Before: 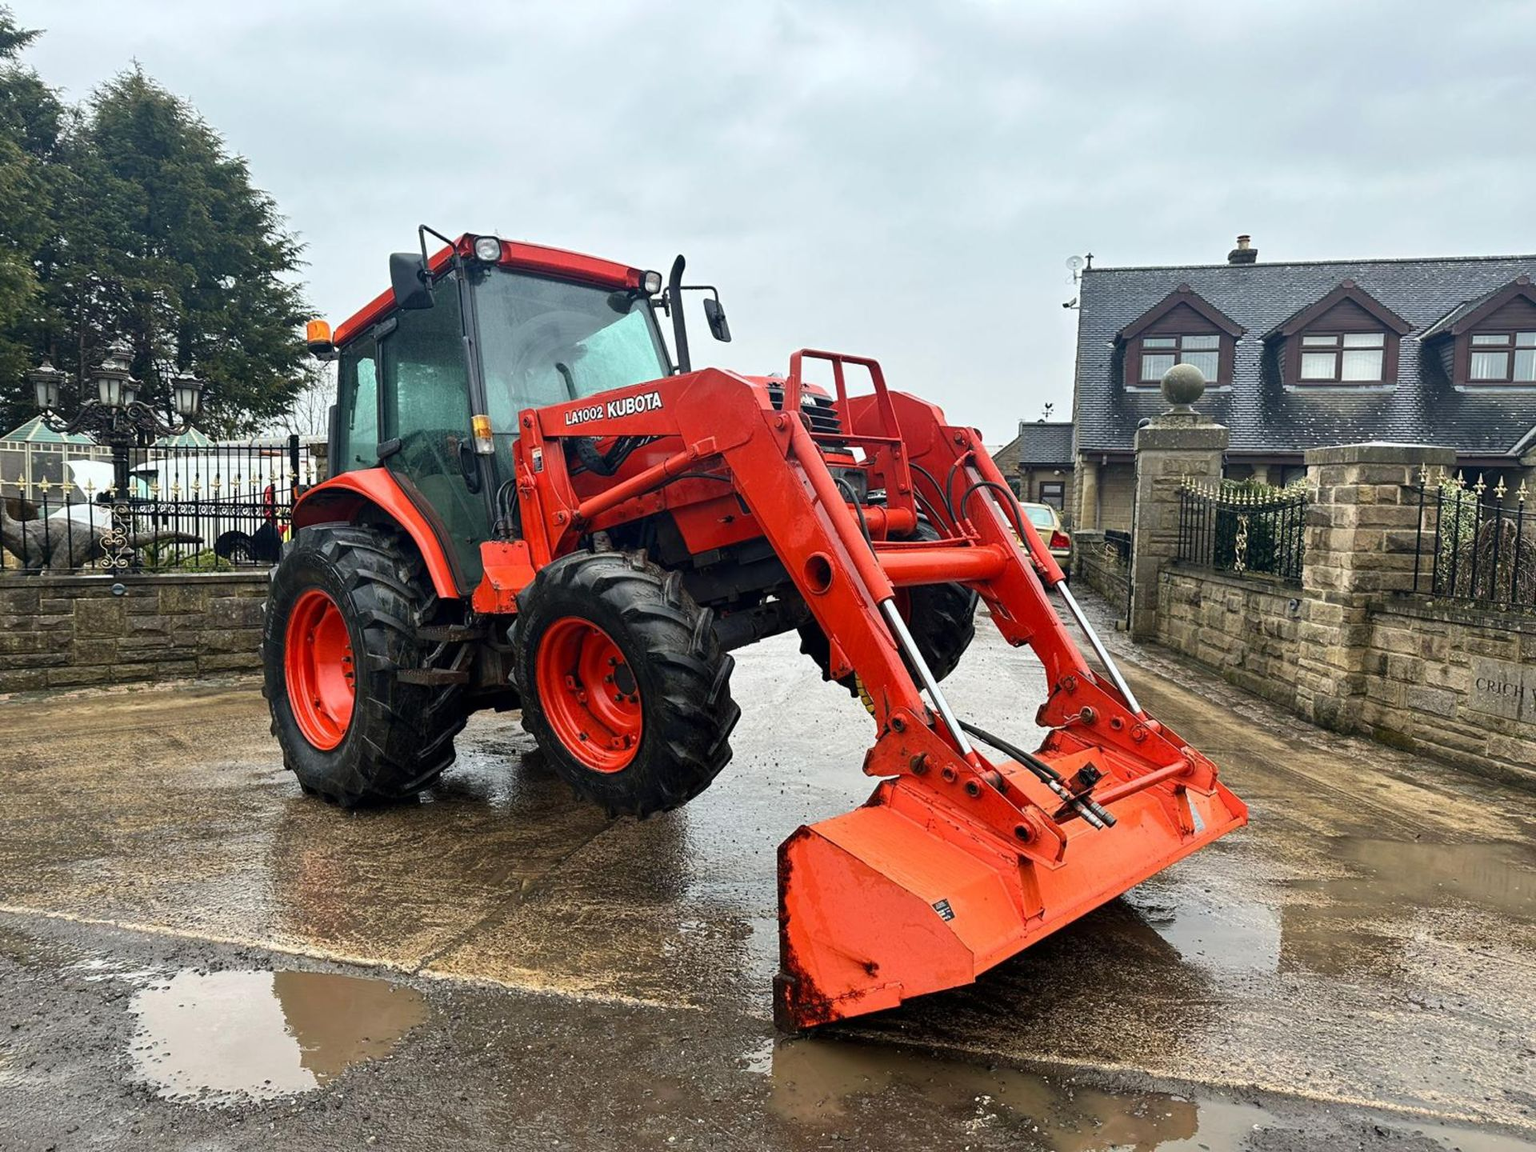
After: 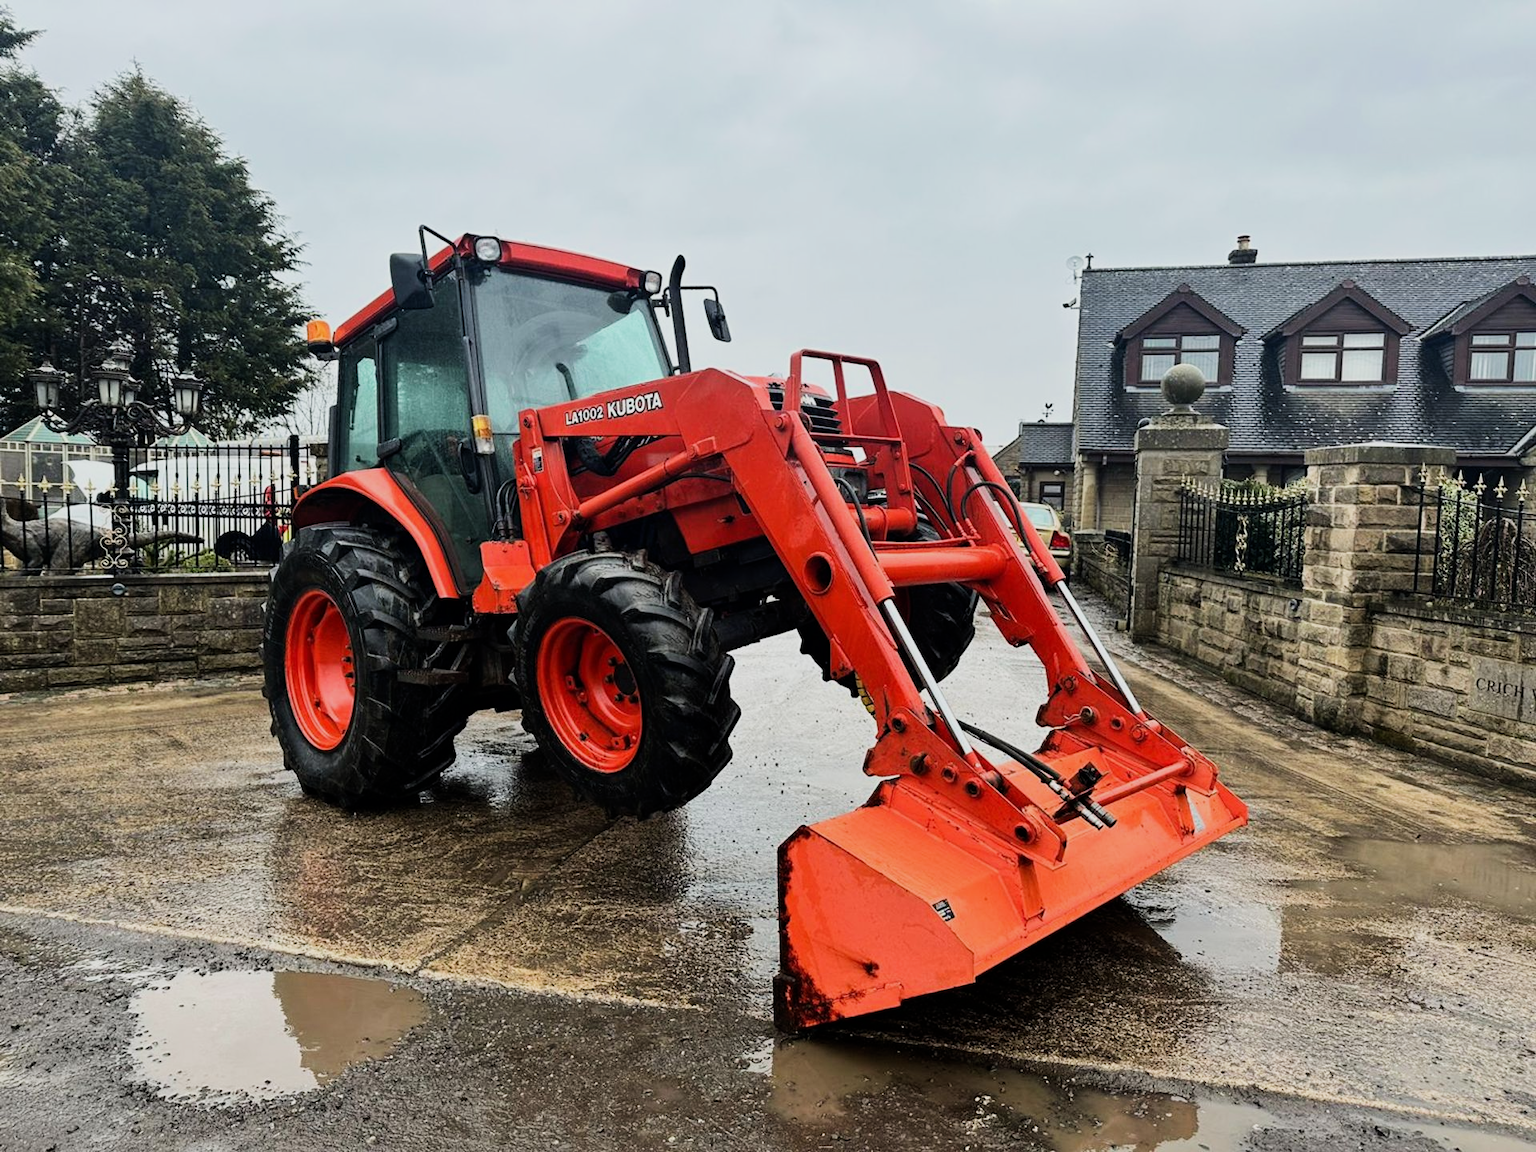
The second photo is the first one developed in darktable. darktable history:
filmic rgb: black relative exposure -7.5 EV, white relative exposure 5 EV, hardness 3.31, contrast 1.3, contrast in shadows safe
